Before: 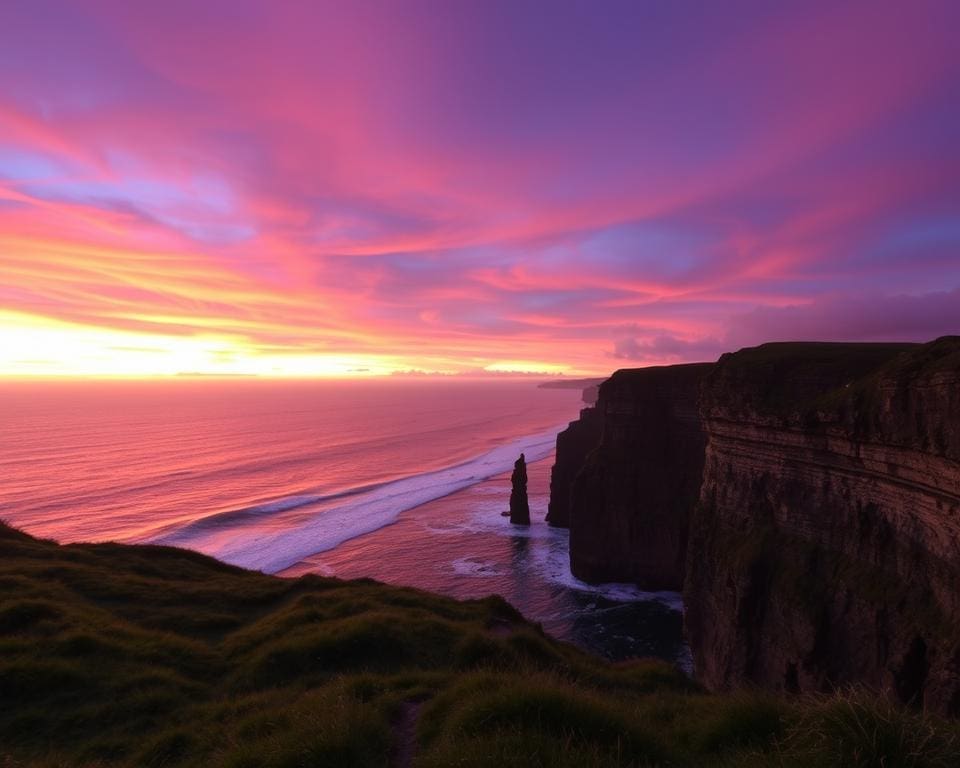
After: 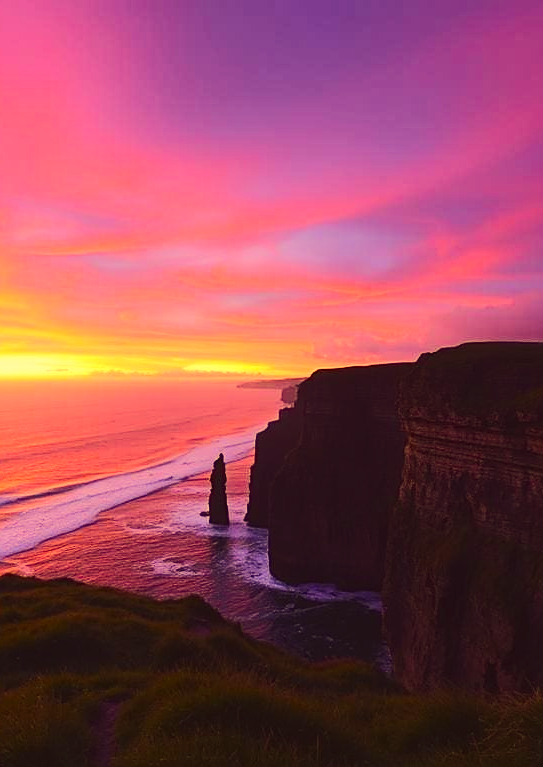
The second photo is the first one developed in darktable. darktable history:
sharpen: on, module defaults
color balance rgb: shadows lift › chroma 2%, shadows lift › hue 219.6°, power › hue 313.2°, highlights gain › chroma 3%, highlights gain › hue 75.6°, global offset › luminance 0.5%, perceptual saturation grading › global saturation 15.33%, perceptual saturation grading › highlights -19.33%, perceptual saturation grading › shadows 20%, global vibrance 20%
crop: left 31.458%, top 0%, right 11.876%
bloom: size 9%, threshold 100%, strength 7%
color correction: highlights a* -0.482, highlights b* 40, shadows a* 9.8, shadows b* -0.161
rgb curve: curves: ch0 [(0, 0) (0.284, 0.292) (0.505, 0.644) (1, 1)], compensate middle gray true
